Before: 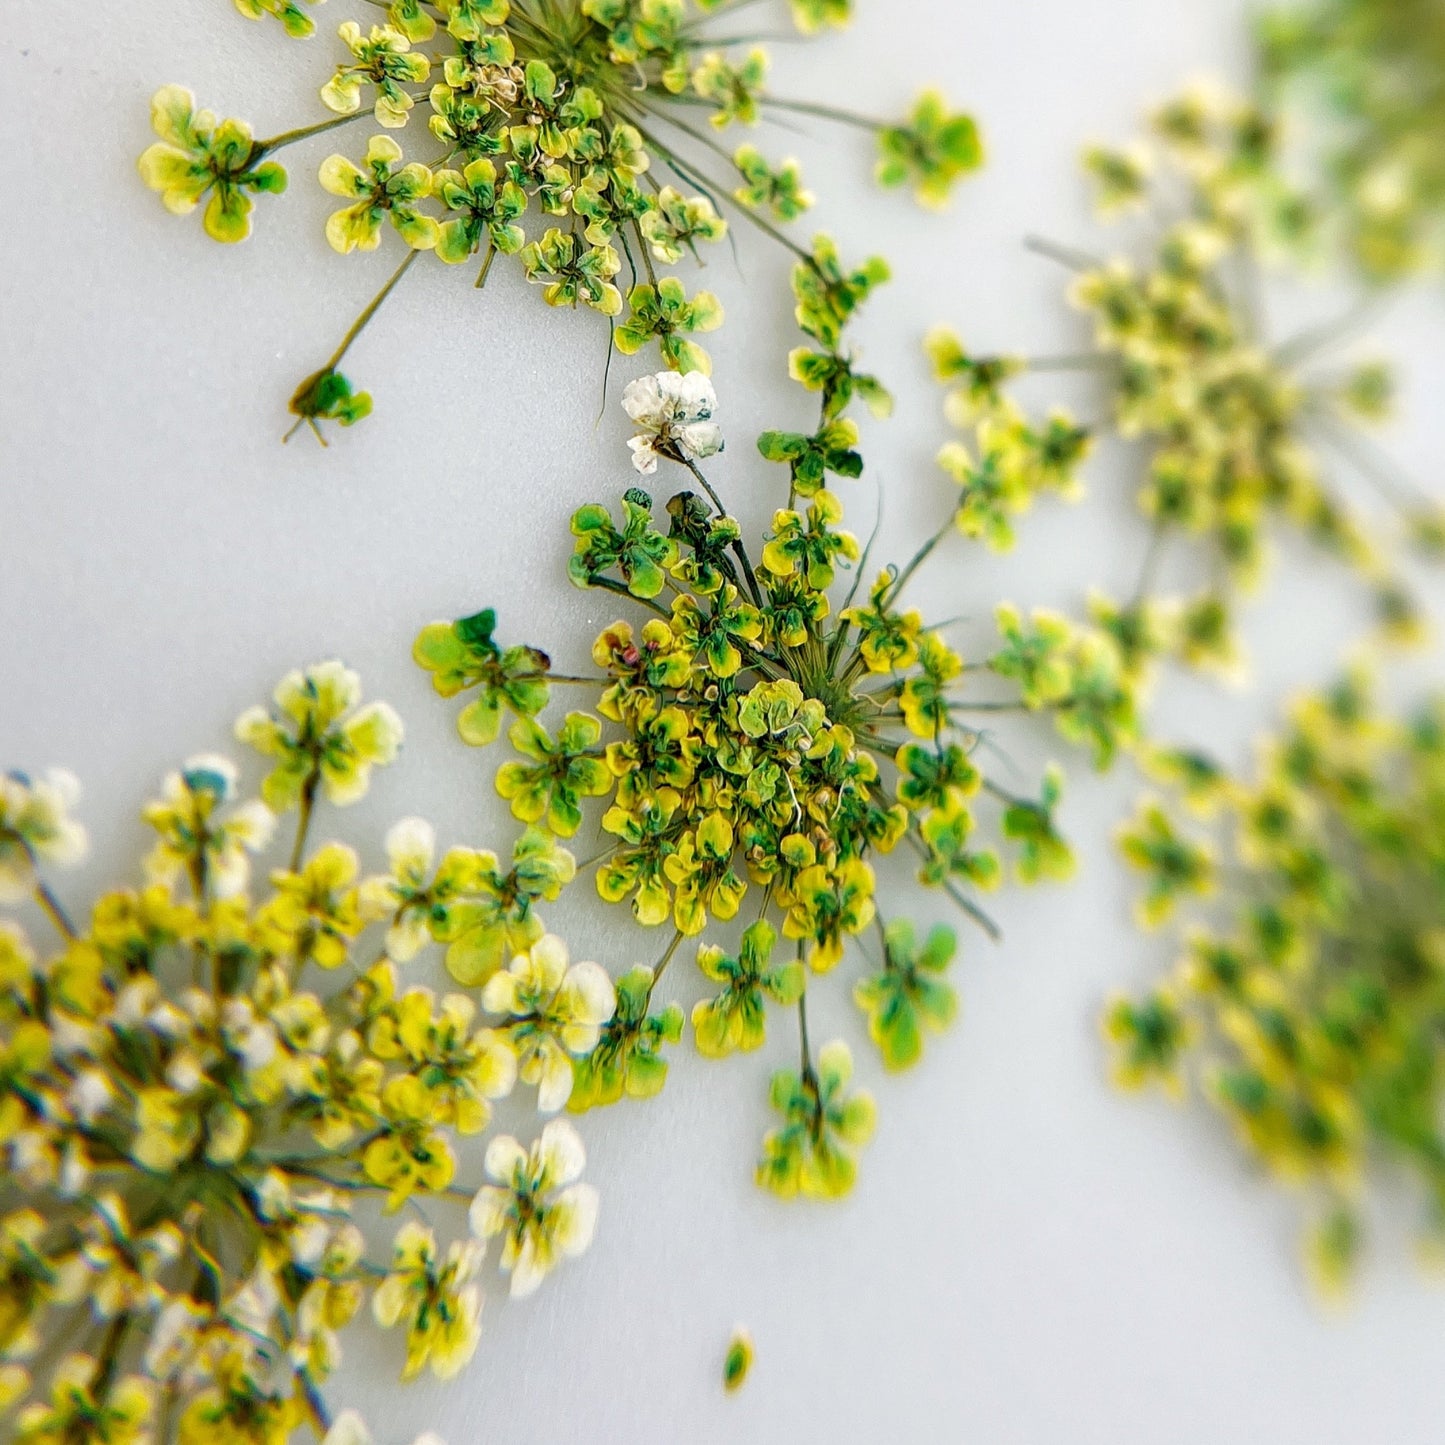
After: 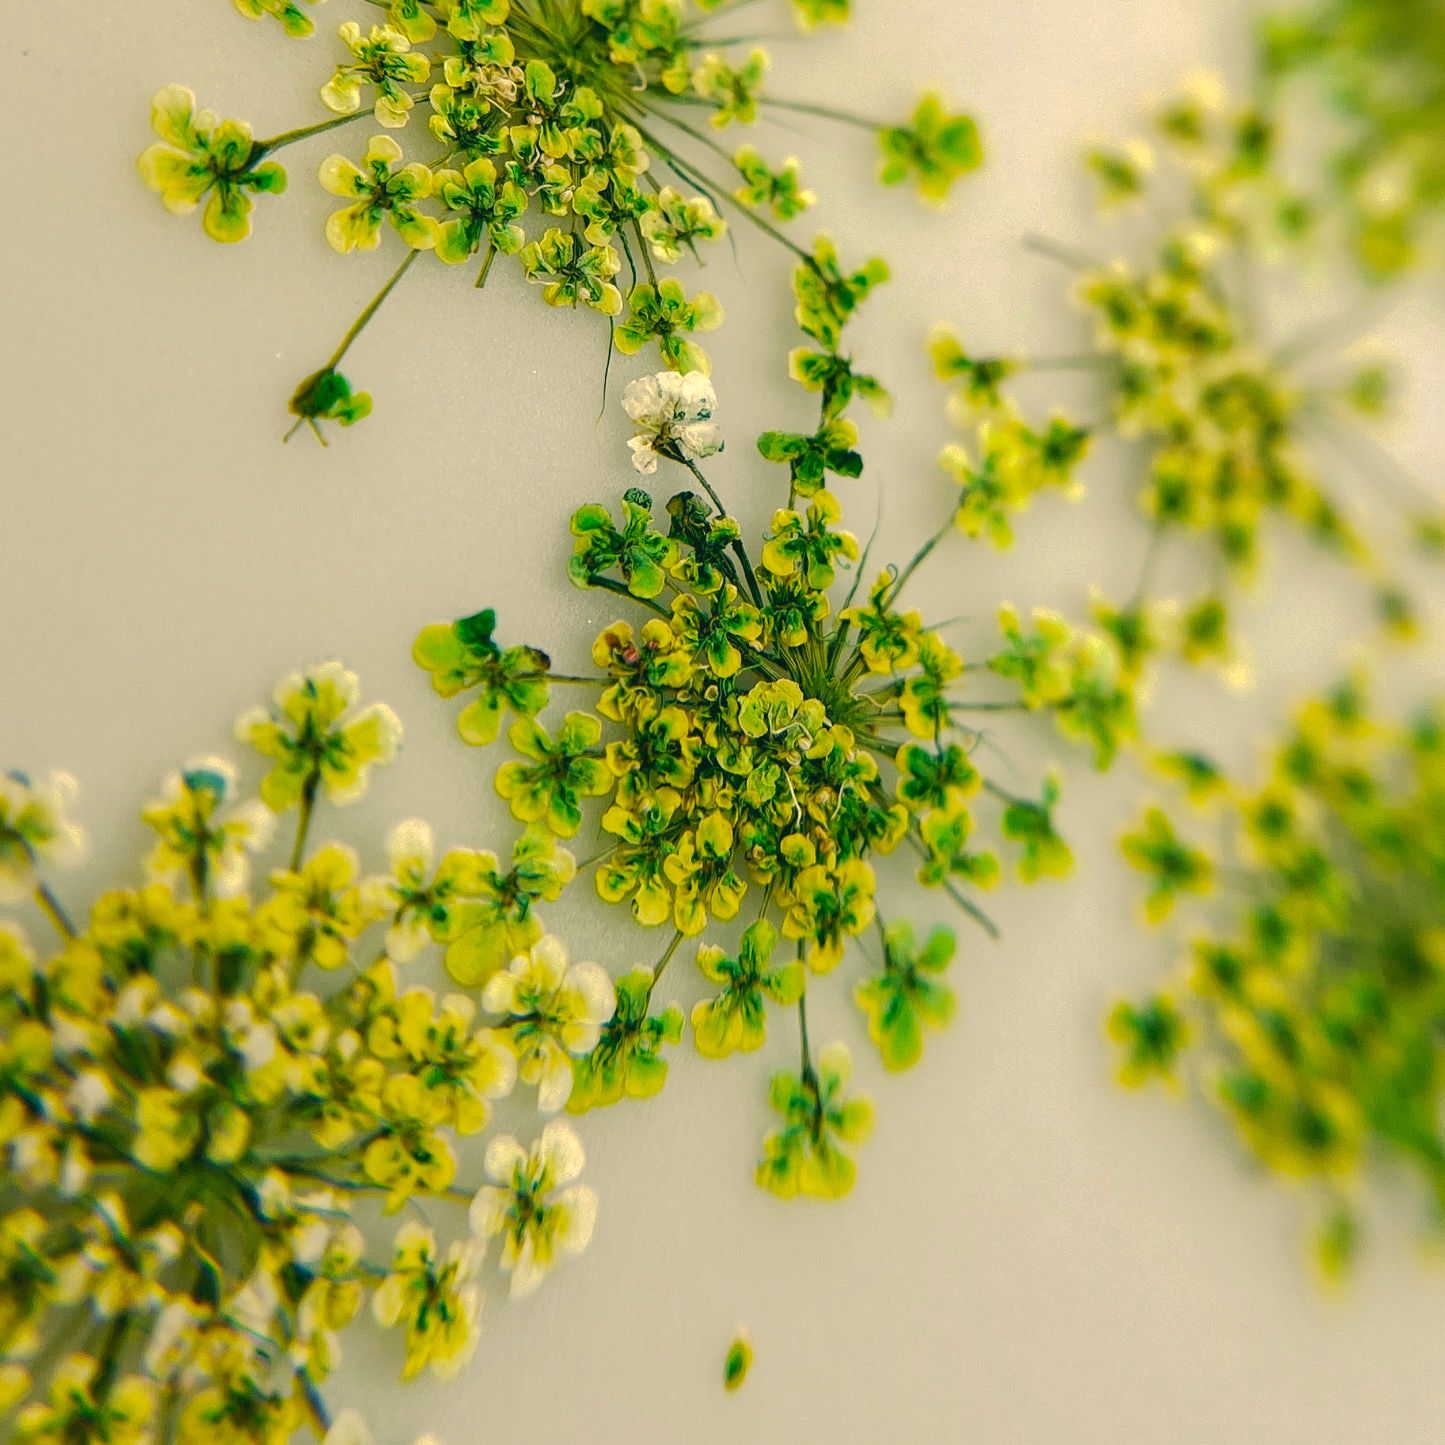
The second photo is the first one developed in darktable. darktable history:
color correction: highlights a* 5.04, highlights b* 24.57, shadows a* -15.92, shadows b* 3.88
tone curve: curves: ch0 [(0, 0) (0.003, 0.096) (0.011, 0.096) (0.025, 0.098) (0.044, 0.099) (0.069, 0.106) (0.1, 0.128) (0.136, 0.153) (0.177, 0.186) (0.224, 0.218) (0.277, 0.265) (0.335, 0.316) (0.399, 0.374) (0.468, 0.445) (0.543, 0.526) (0.623, 0.605) (0.709, 0.681) (0.801, 0.758) (0.898, 0.819) (1, 1)], preserve colors none
